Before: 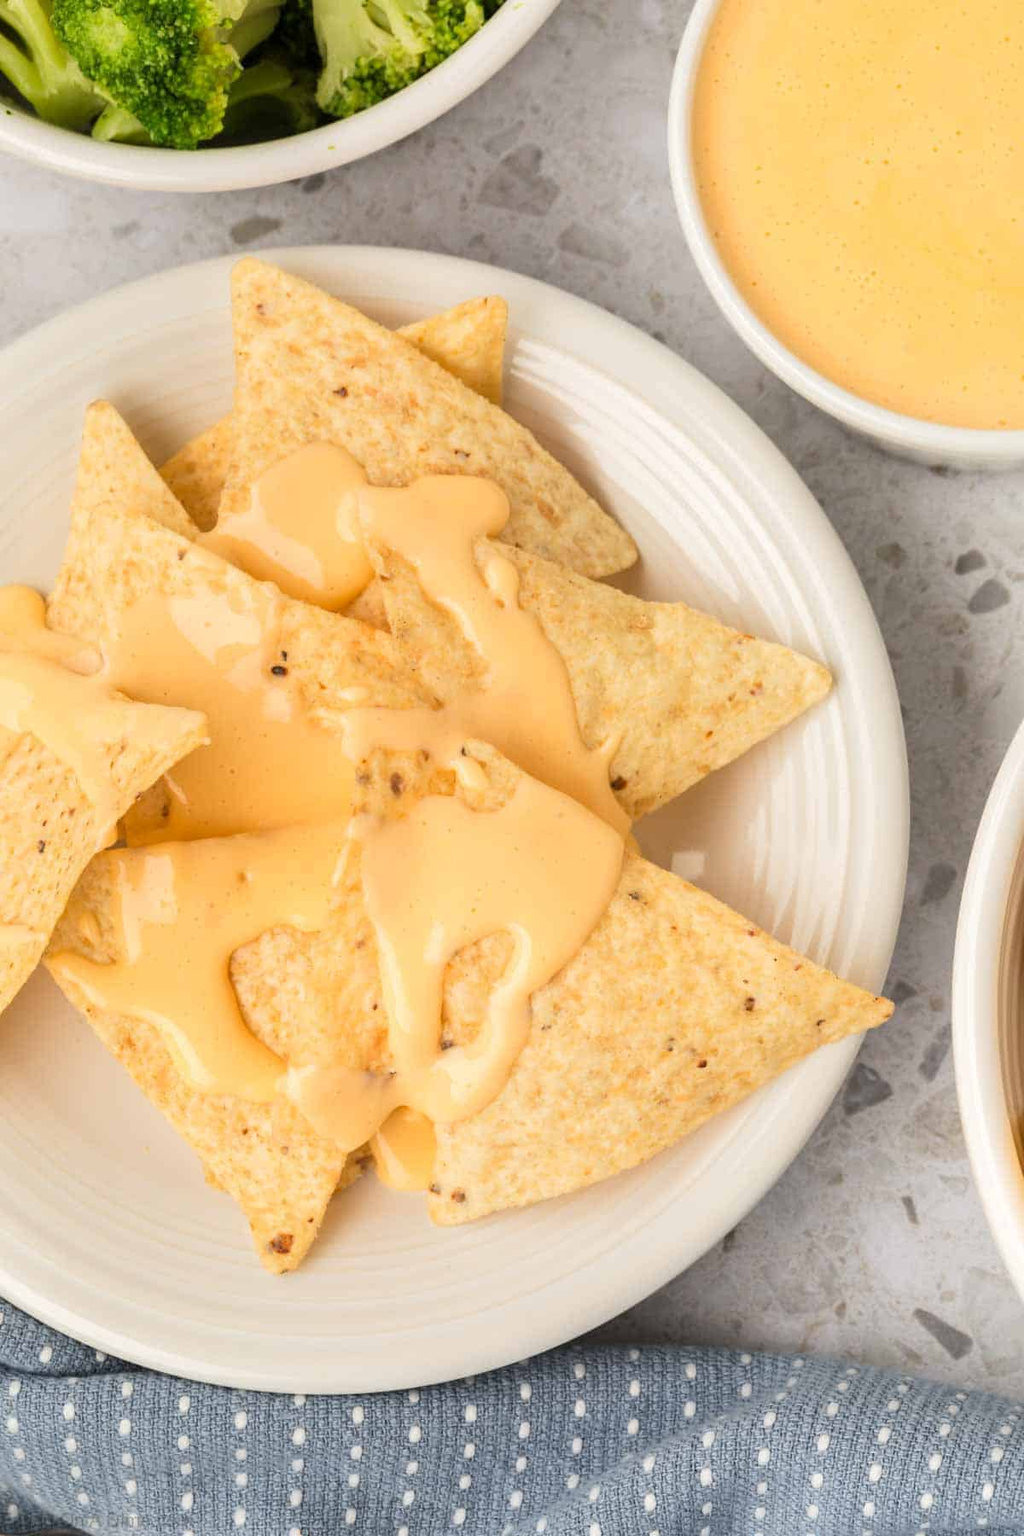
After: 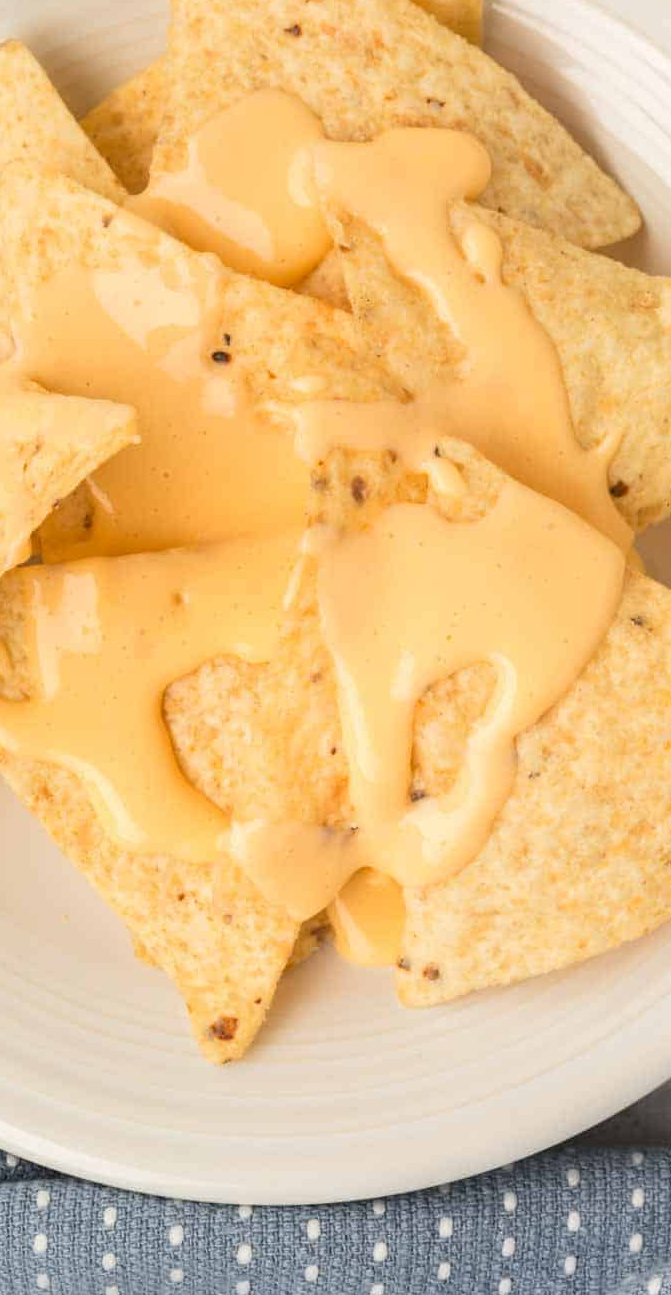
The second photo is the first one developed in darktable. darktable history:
crop: left 8.888%, top 23.876%, right 35.128%, bottom 4.165%
